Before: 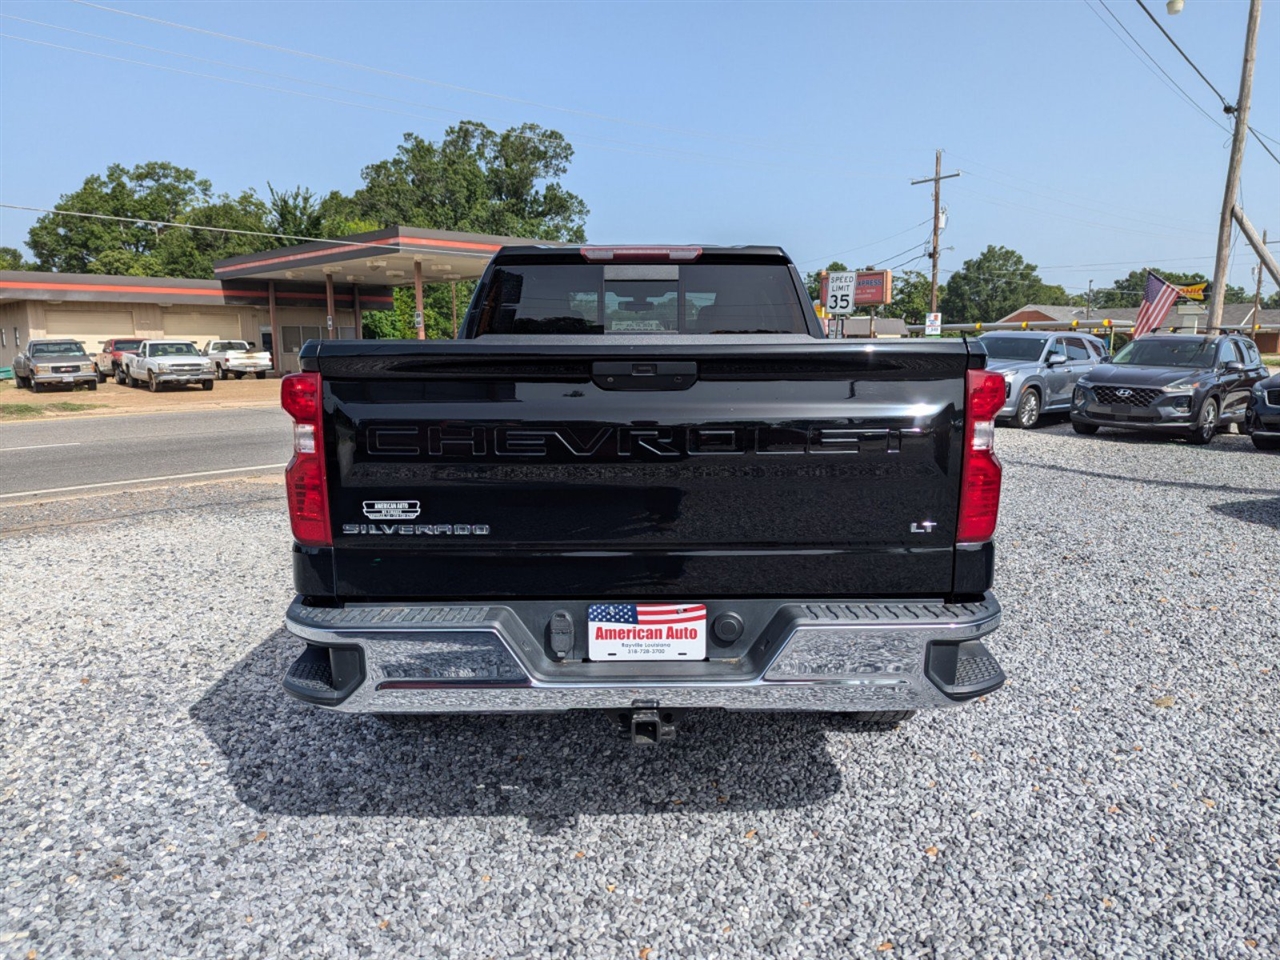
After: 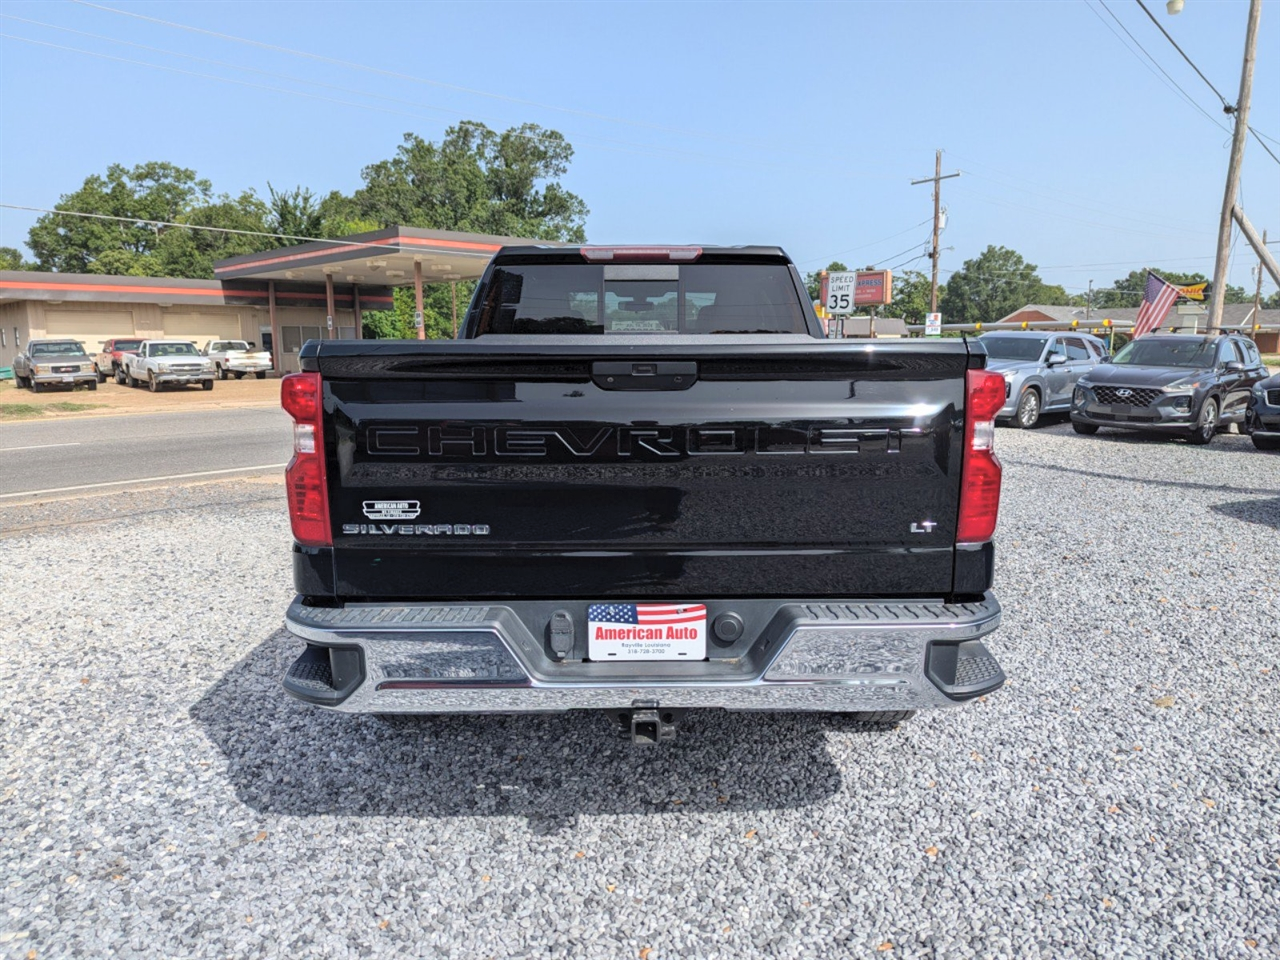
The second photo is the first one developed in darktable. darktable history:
contrast brightness saturation: brightness 0.145
